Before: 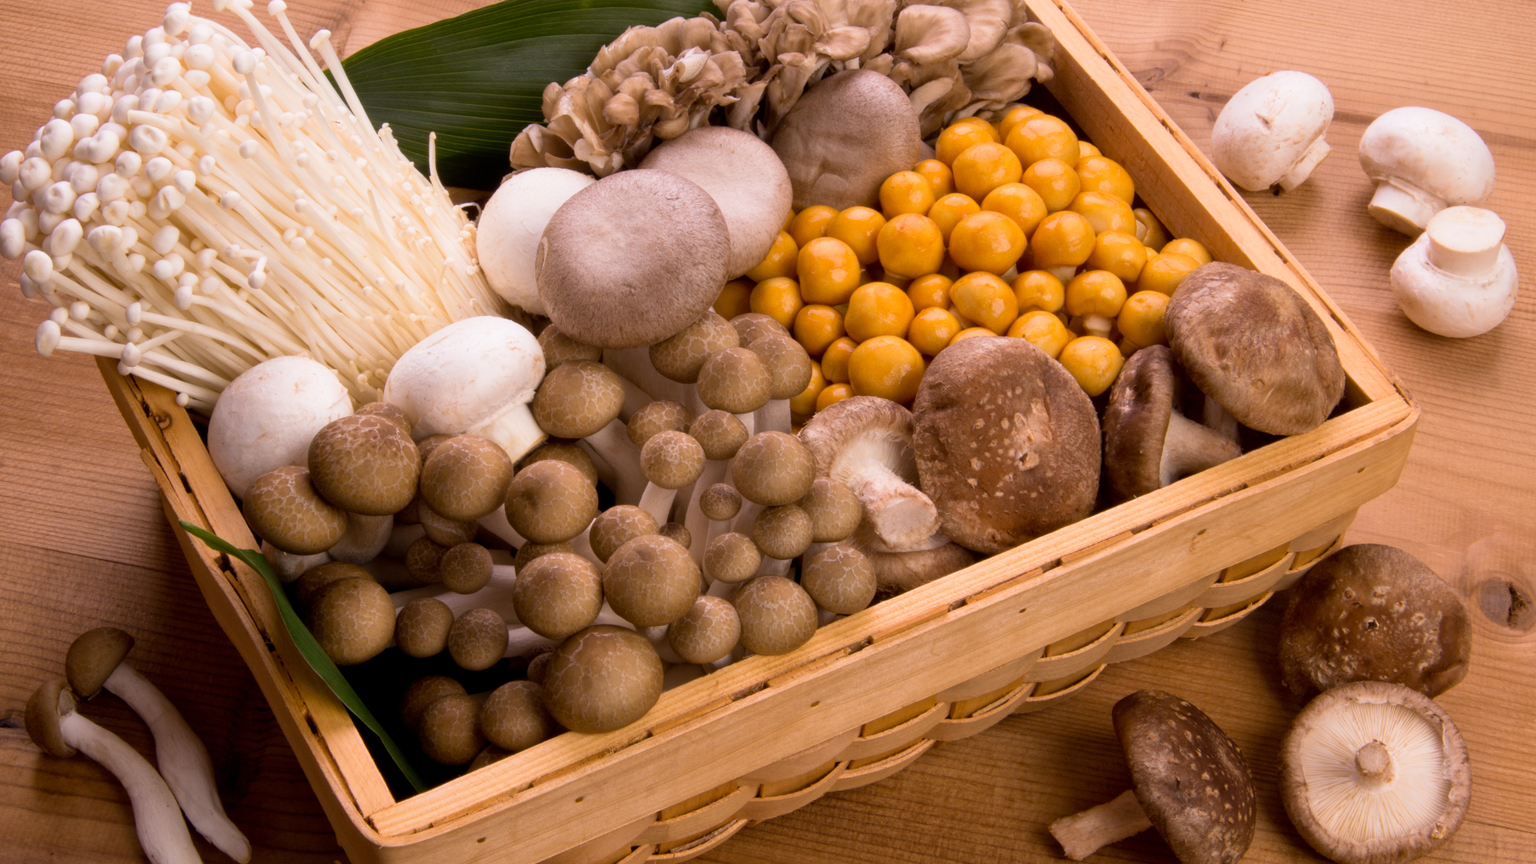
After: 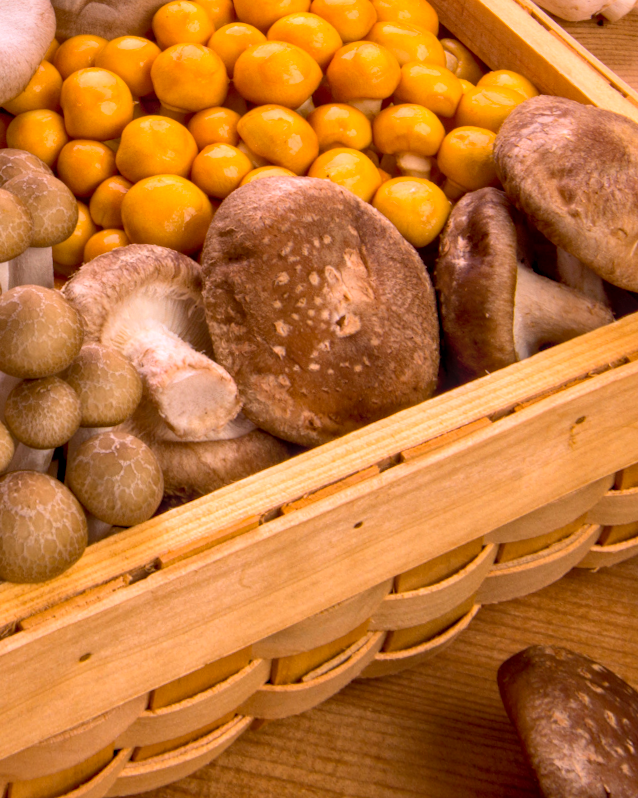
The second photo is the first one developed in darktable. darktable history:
local contrast: on, module defaults
tone equalizer: on, module defaults
rotate and perspective: rotation 0.72°, lens shift (vertical) -0.352, lens shift (horizontal) -0.051, crop left 0.152, crop right 0.859, crop top 0.019, crop bottom 0.964
contrast brightness saturation: contrast 0.2, brightness 0.16, saturation 0.22
crop: left 45.721%, top 13.393%, right 14.118%, bottom 10.01%
haze removal: compatibility mode true, adaptive false
white balance: emerald 1
shadows and highlights: on, module defaults
